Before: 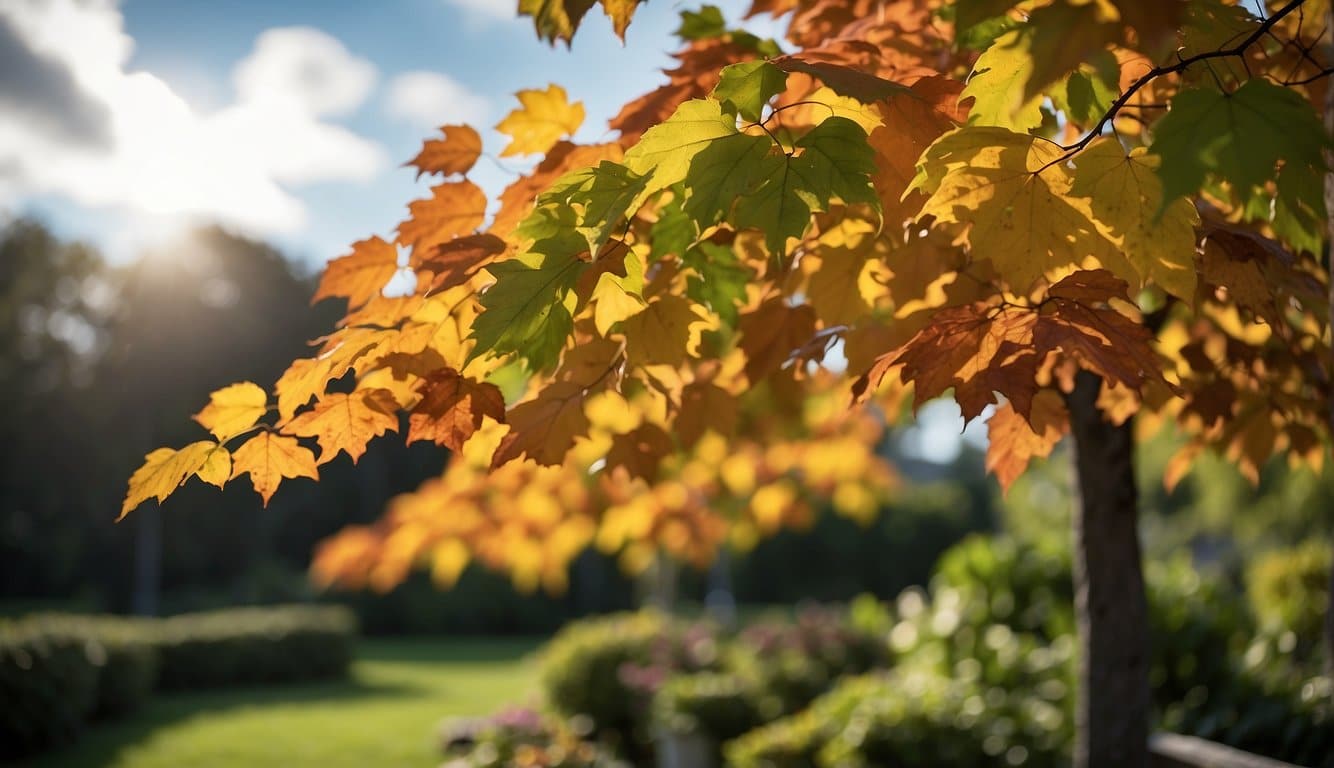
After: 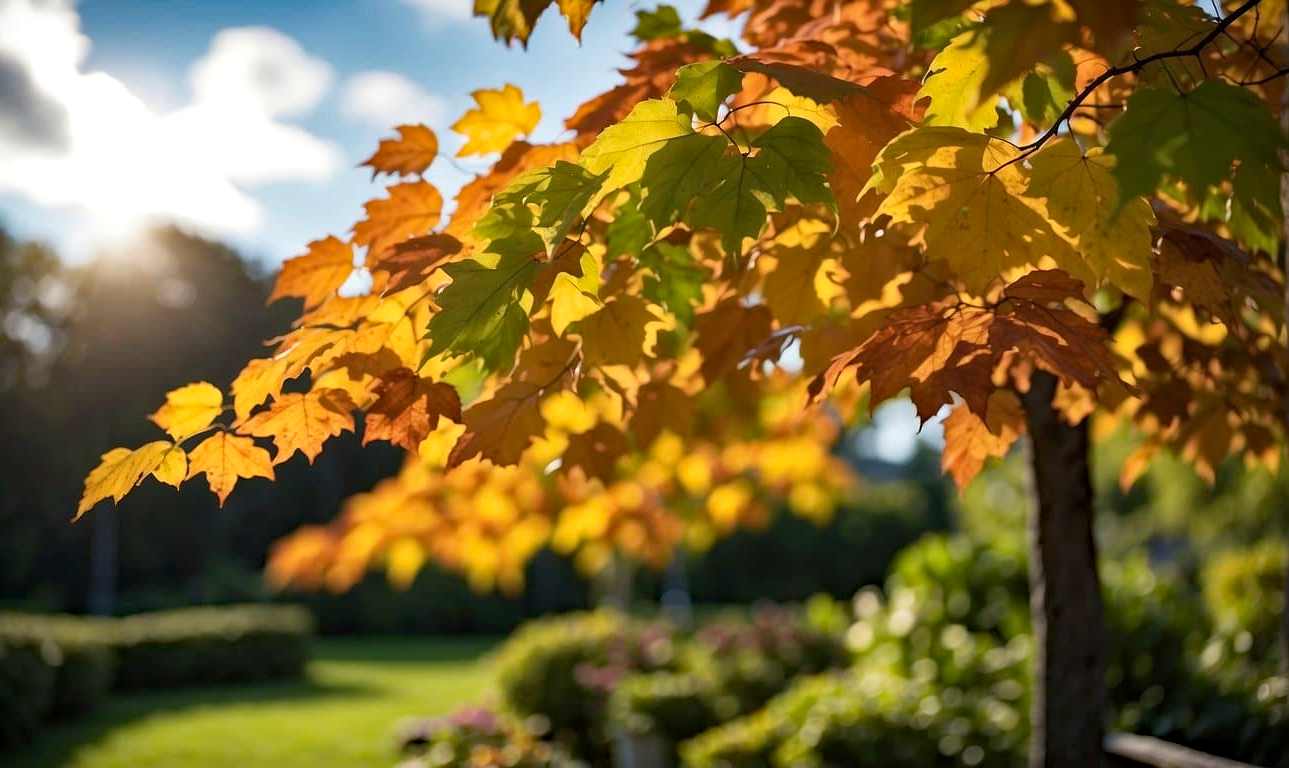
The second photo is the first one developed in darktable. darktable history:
haze removal: strength 0.423, compatibility mode true, adaptive false
exposure: exposure 0.173 EV, compensate exposure bias true, compensate highlight preservation false
crop and rotate: left 3.356%
